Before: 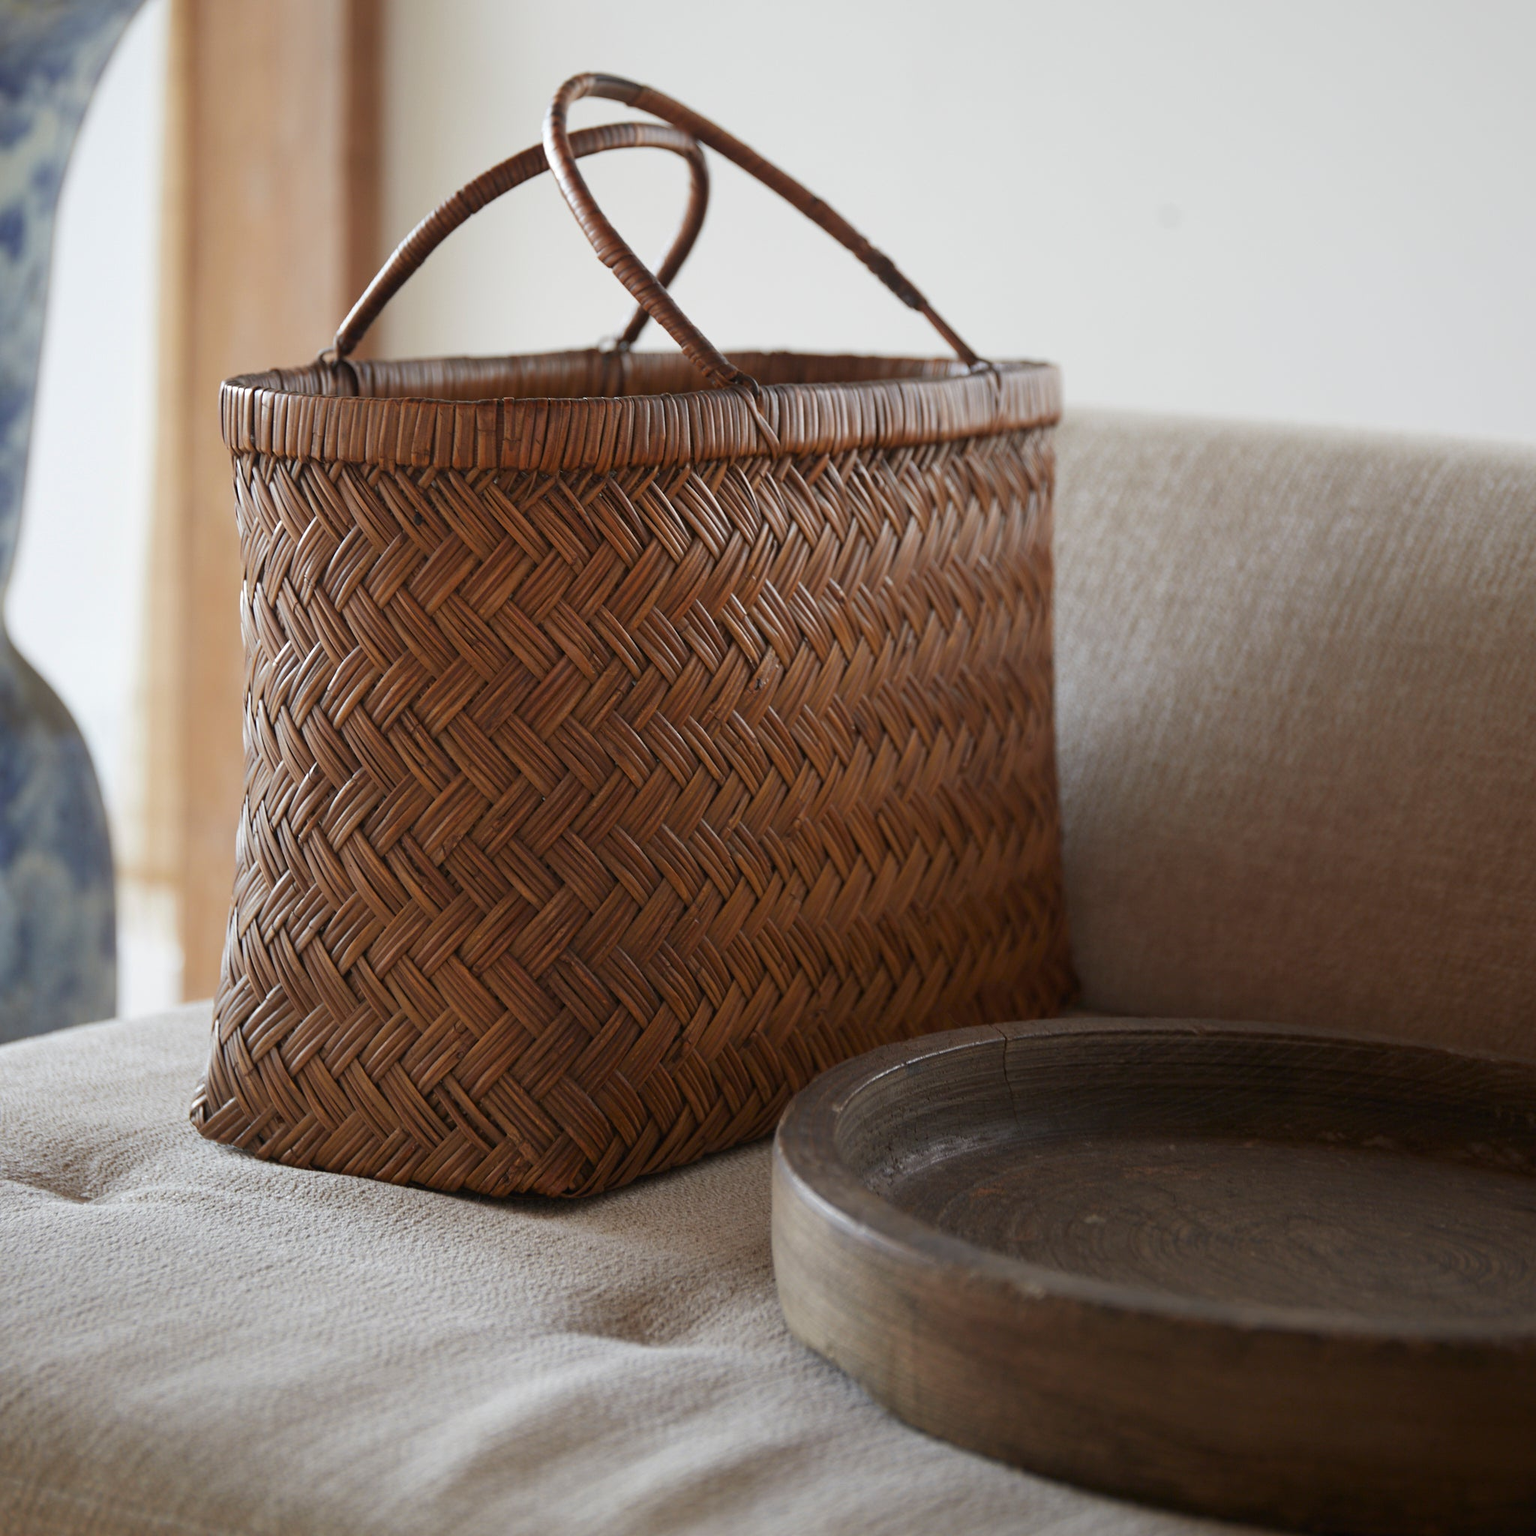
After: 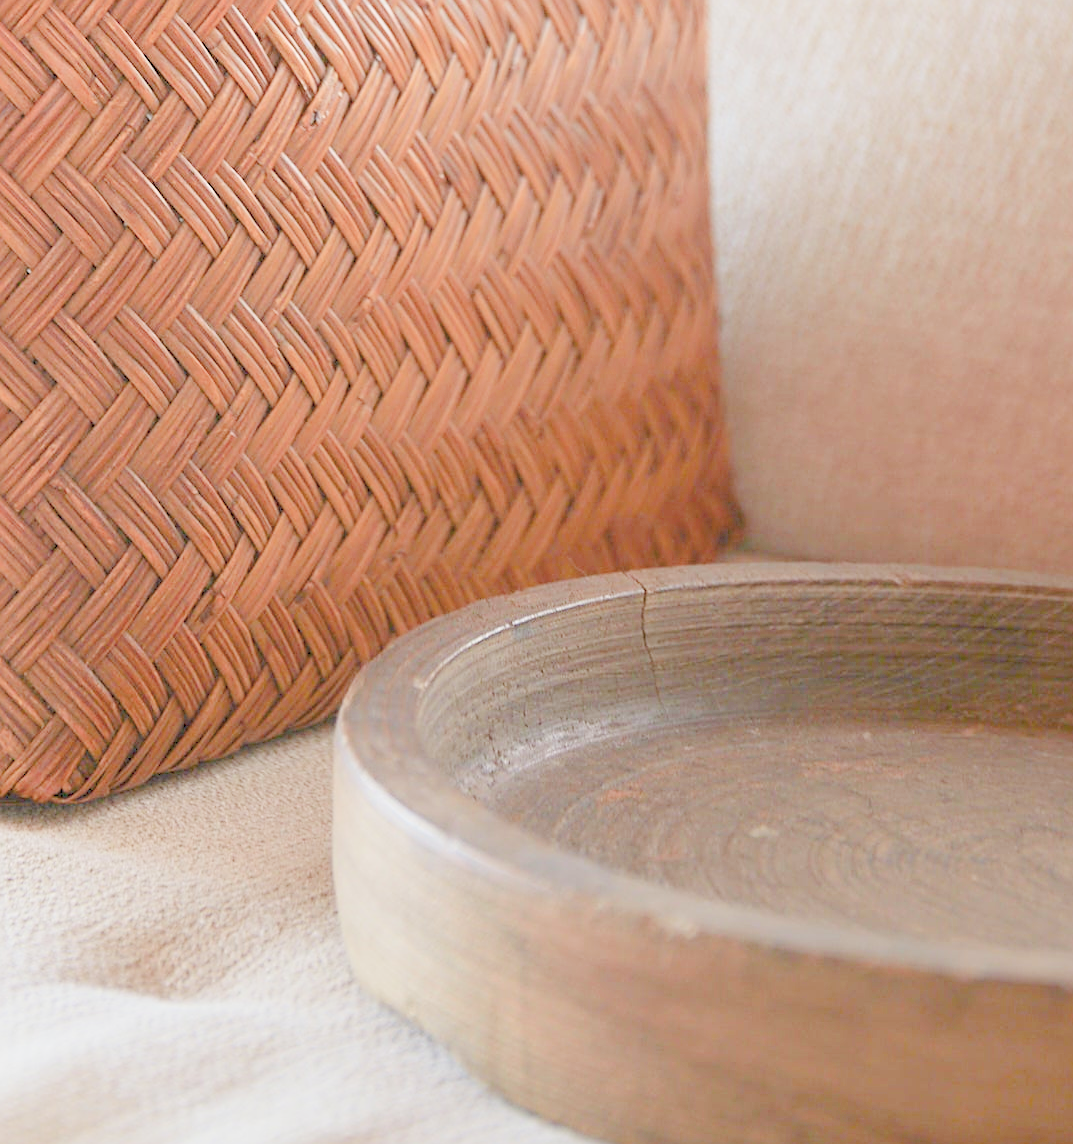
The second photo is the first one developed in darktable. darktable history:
sharpen: on, module defaults
crop: left 34.006%, top 38.812%, right 13.56%, bottom 5.324%
tone curve: curves: ch0 [(0, 0) (0.004, 0.001) (0.133, 0.151) (0.325, 0.399) (0.475, 0.579) (0.832, 0.902) (1, 1)], color space Lab, linked channels, preserve colors none
color balance rgb: perceptual saturation grading › global saturation 0.535%, perceptual saturation grading › highlights -19.902%, perceptual saturation grading › shadows 19.6%, perceptual brilliance grading › global brilliance 11.744%, global vibrance 14.169%
filmic rgb: black relative exposure -15.9 EV, white relative exposure 7.99 EV, hardness 4.12, latitude 49.66%, contrast 0.501, preserve chrominance max RGB
exposure: black level correction 0.001, exposure 2.574 EV, compensate highlight preservation false
